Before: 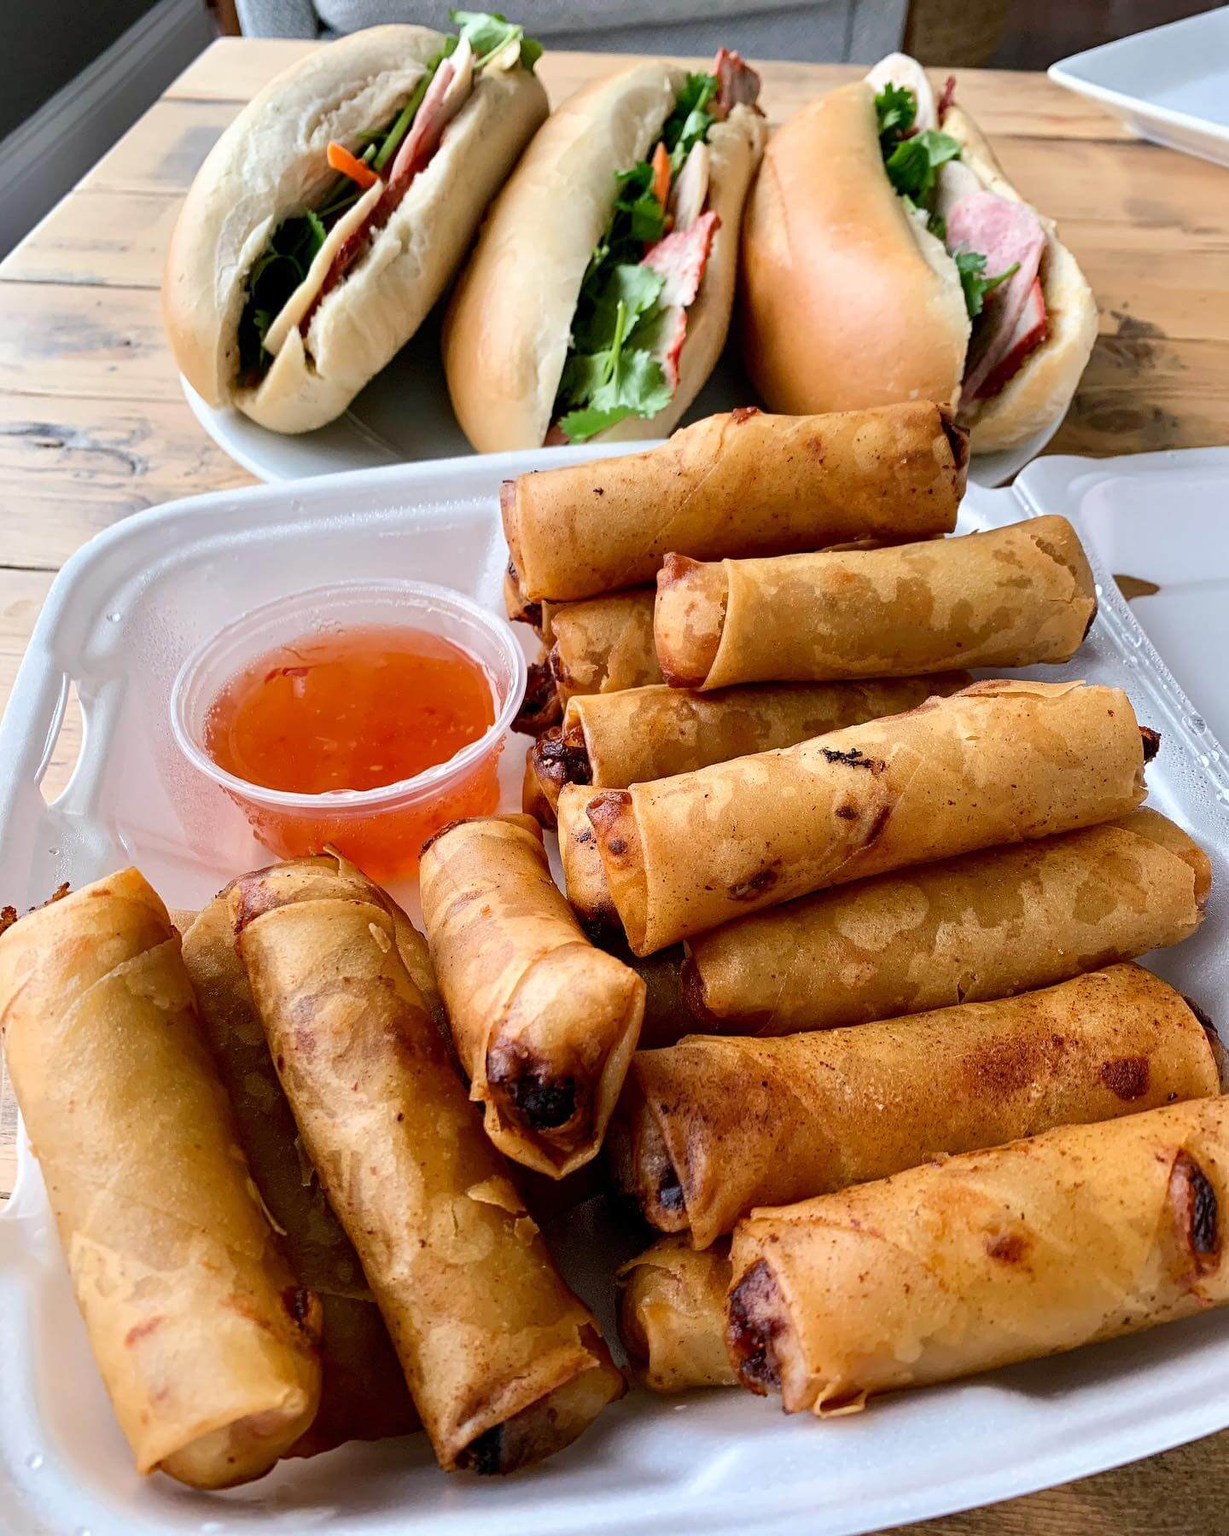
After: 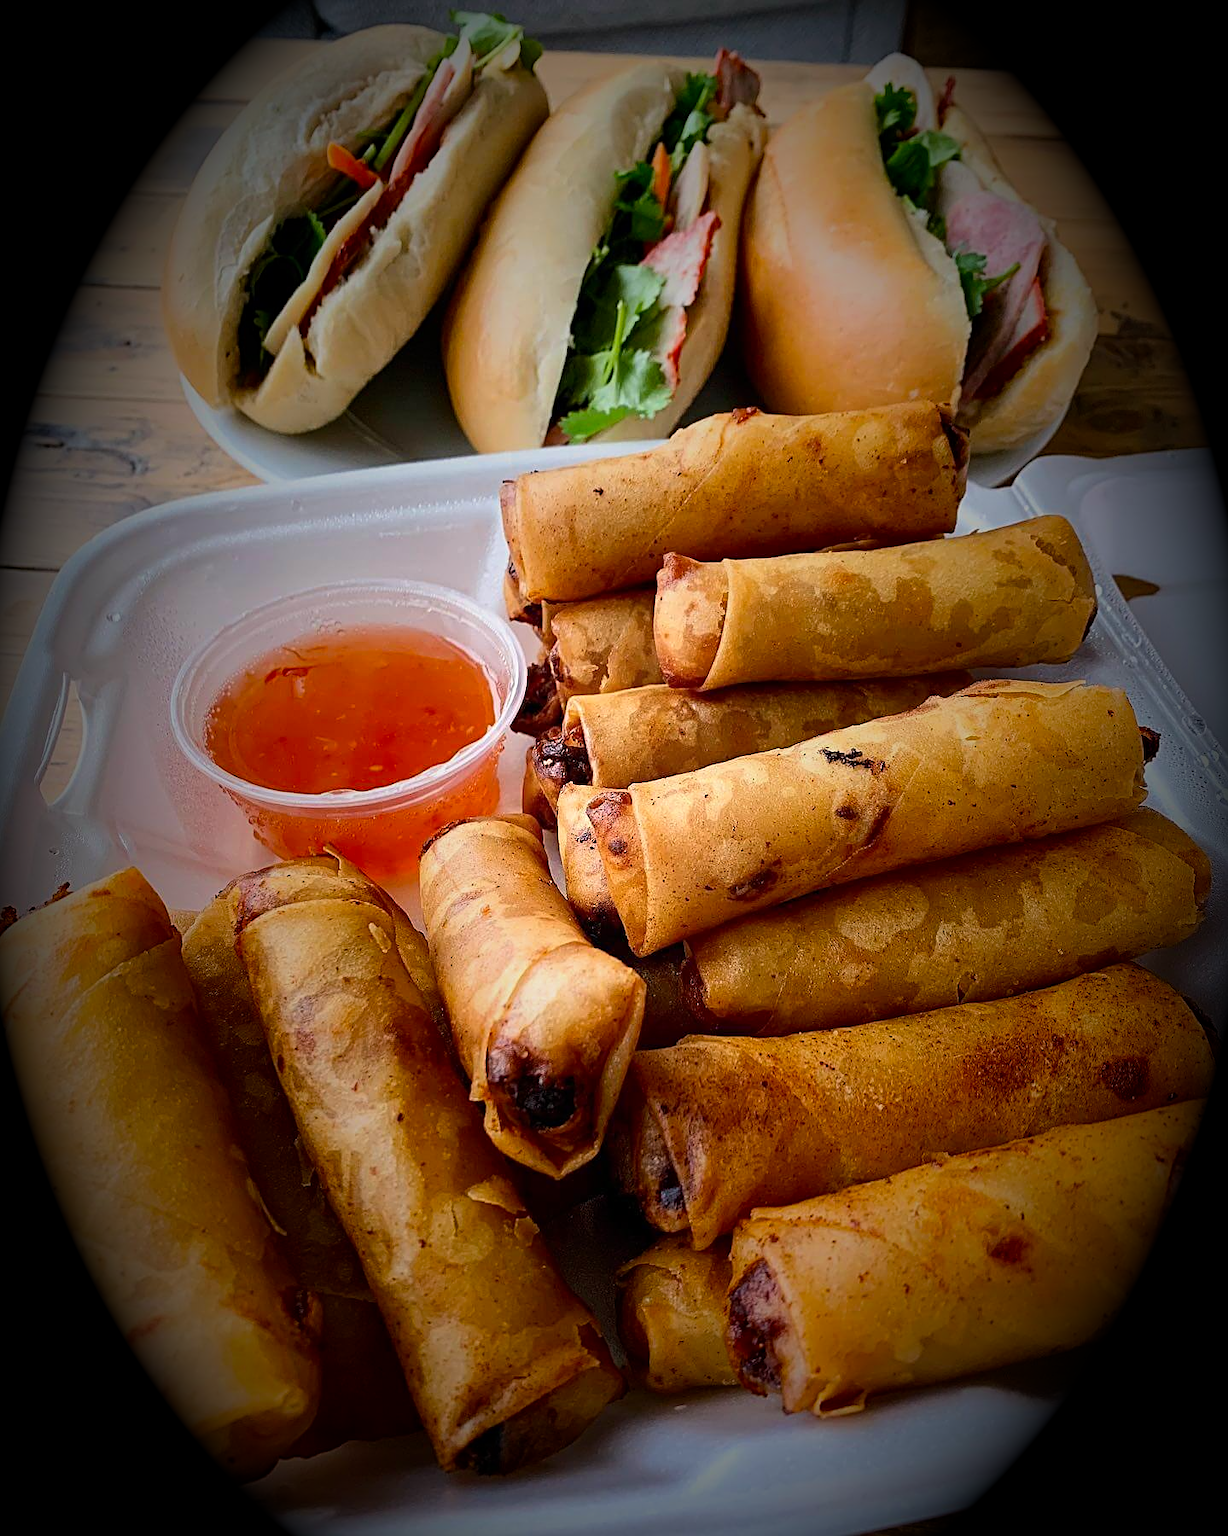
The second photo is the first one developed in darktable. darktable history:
contrast brightness saturation: contrast 0.1, brightness 0.02, saturation 0.02
vignetting: fall-off start 15.9%, fall-off radius 100%, brightness -1, saturation 0.5, width/height ratio 0.719
sharpen: on, module defaults
